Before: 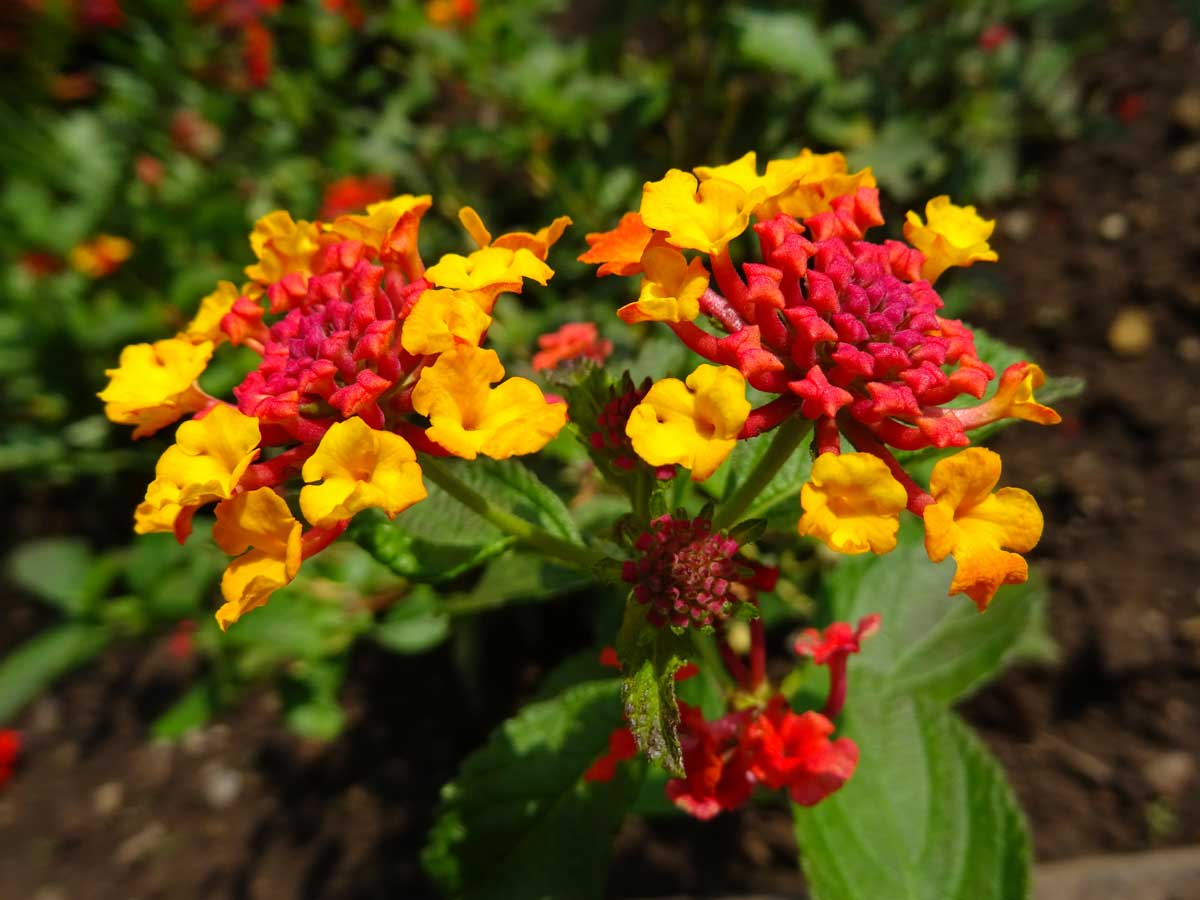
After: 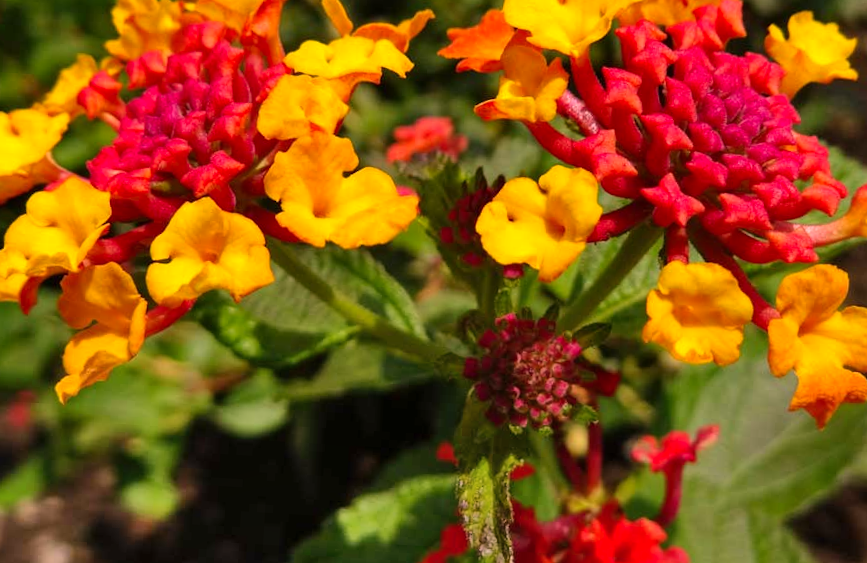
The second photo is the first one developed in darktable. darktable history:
shadows and highlights: shadows 52.42, soften with gaussian
color correction: highlights a* 14.52, highlights b* 4.84
crop and rotate: angle -3.37°, left 9.79%, top 20.73%, right 12.42%, bottom 11.82%
